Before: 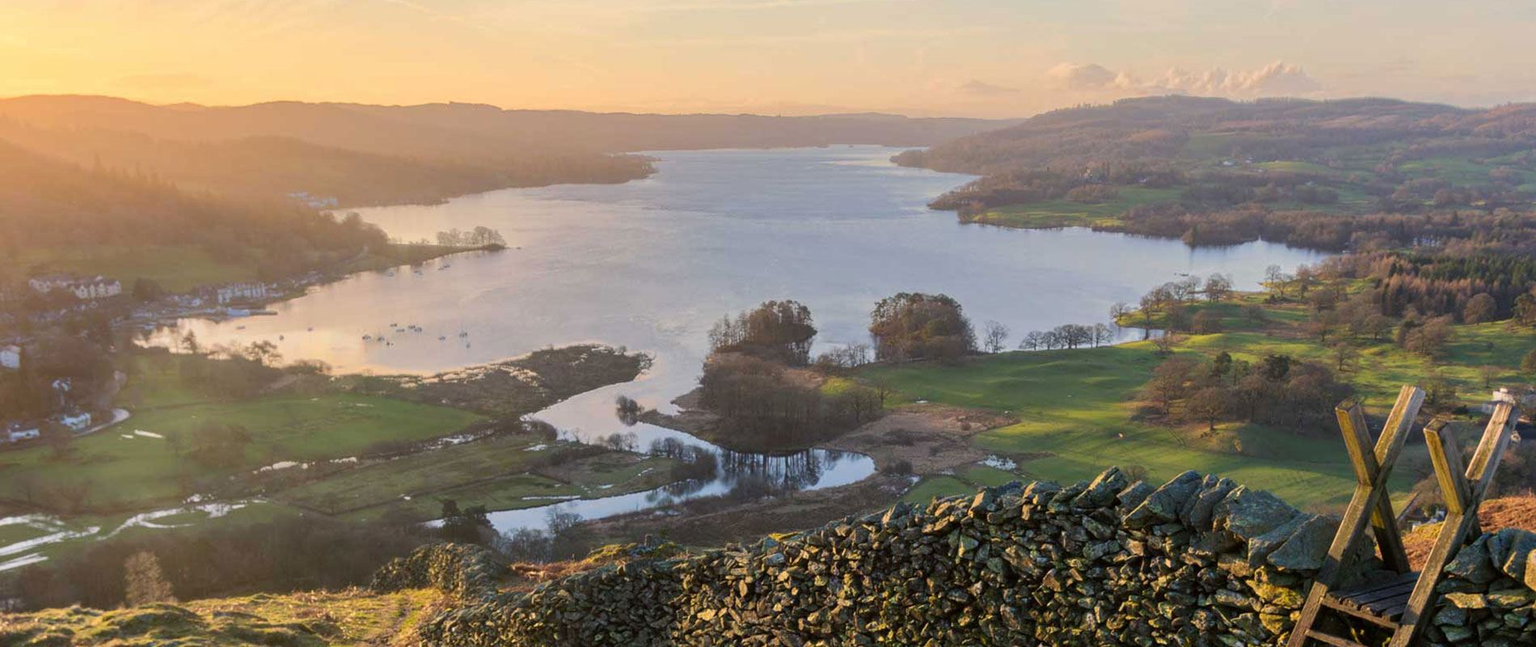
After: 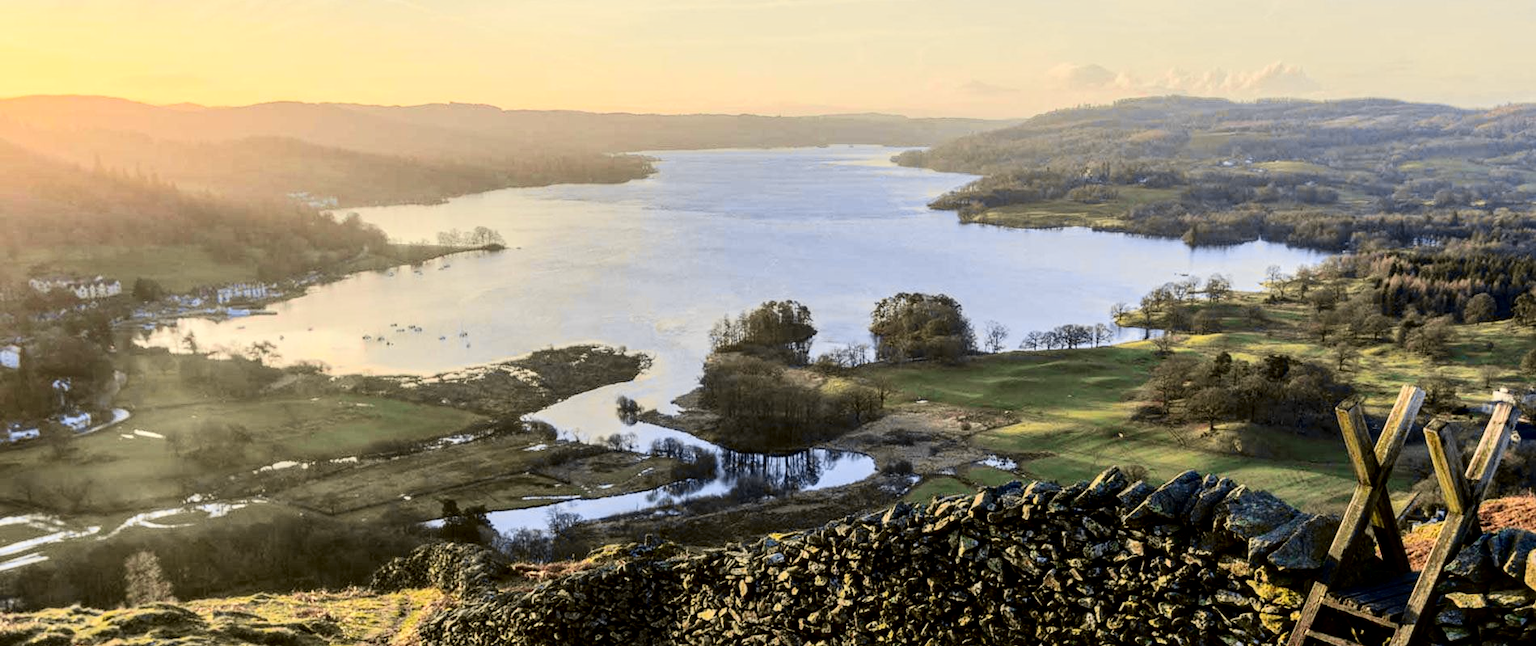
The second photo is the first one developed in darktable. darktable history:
contrast brightness saturation: contrast 0.22
tone curve: curves: ch0 [(0.017, 0) (0.122, 0.046) (0.295, 0.297) (0.449, 0.505) (0.559, 0.629) (0.729, 0.796) (0.879, 0.898) (1, 0.97)]; ch1 [(0, 0) (0.393, 0.4) (0.447, 0.447) (0.485, 0.497) (0.522, 0.503) (0.539, 0.52) (0.606, 0.6) (0.696, 0.679) (1, 1)]; ch2 [(0, 0) (0.369, 0.388) (0.449, 0.431) (0.499, 0.501) (0.516, 0.536) (0.604, 0.599) (0.741, 0.763) (1, 1)], color space Lab, independent channels, preserve colors none
tone equalizer: on, module defaults
local contrast: detail 130%
